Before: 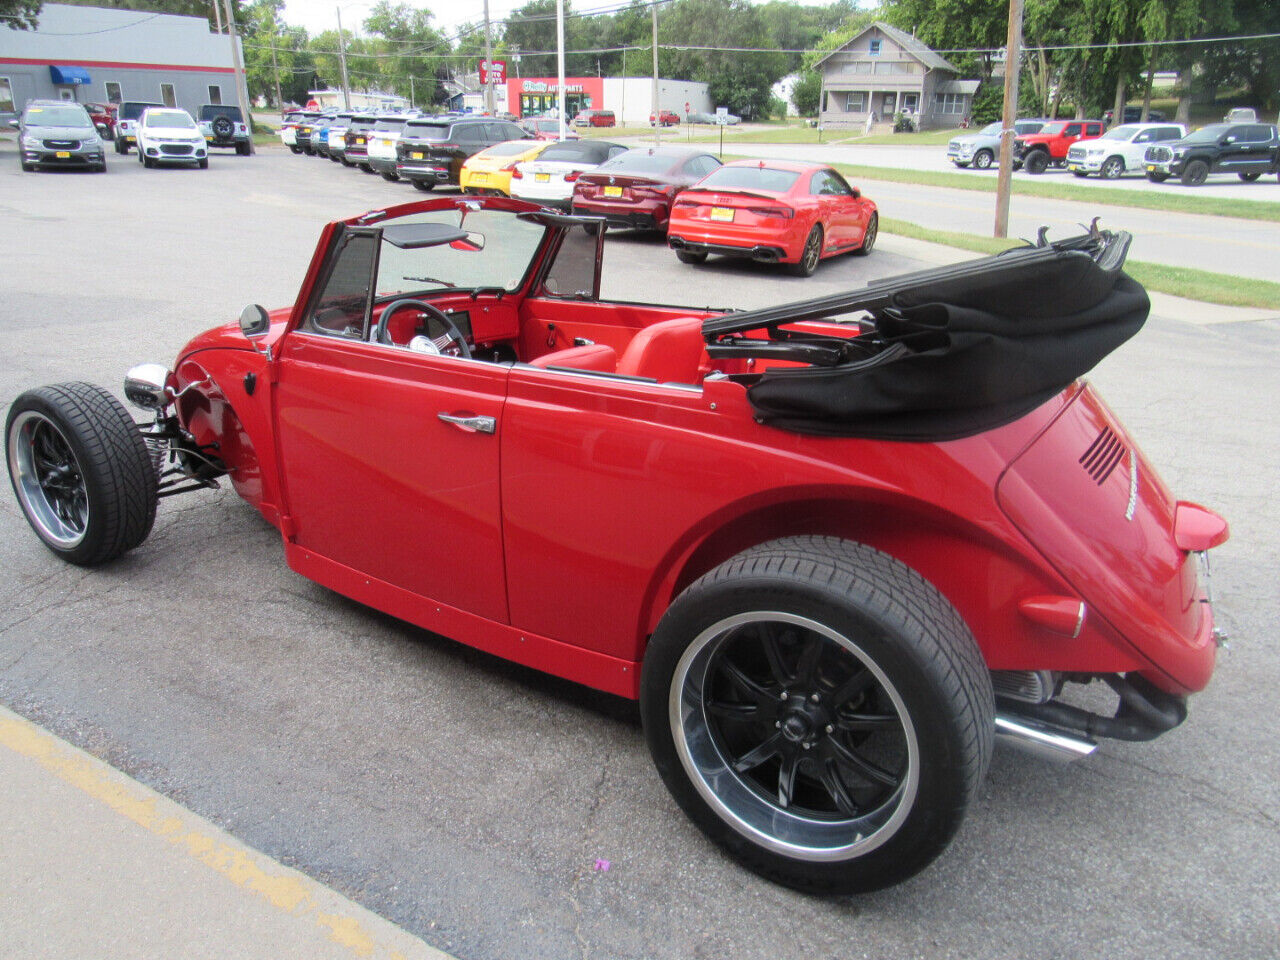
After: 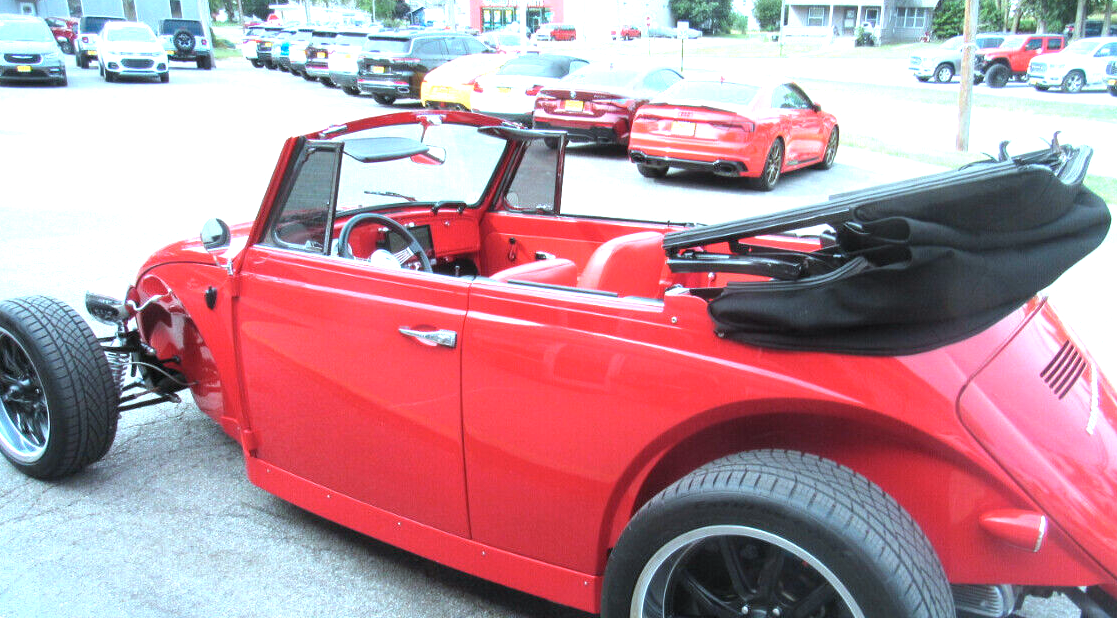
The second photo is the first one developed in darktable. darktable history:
crop: left 3.109%, top 8.974%, right 9.611%, bottom 26.547%
color correction: highlights a* -11.93, highlights b* -14.97
exposure: black level correction 0, exposure 1.199 EV, compensate exposure bias true, compensate highlight preservation false
tone equalizer: on, module defaults
